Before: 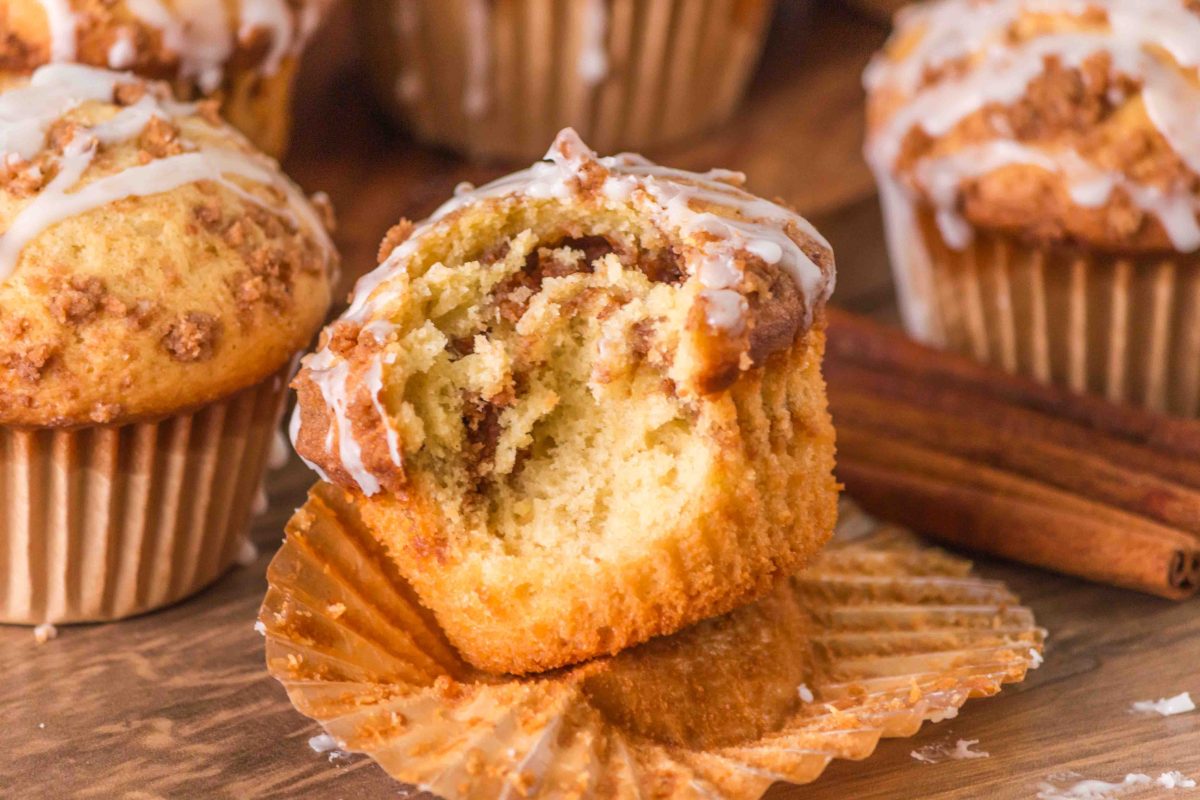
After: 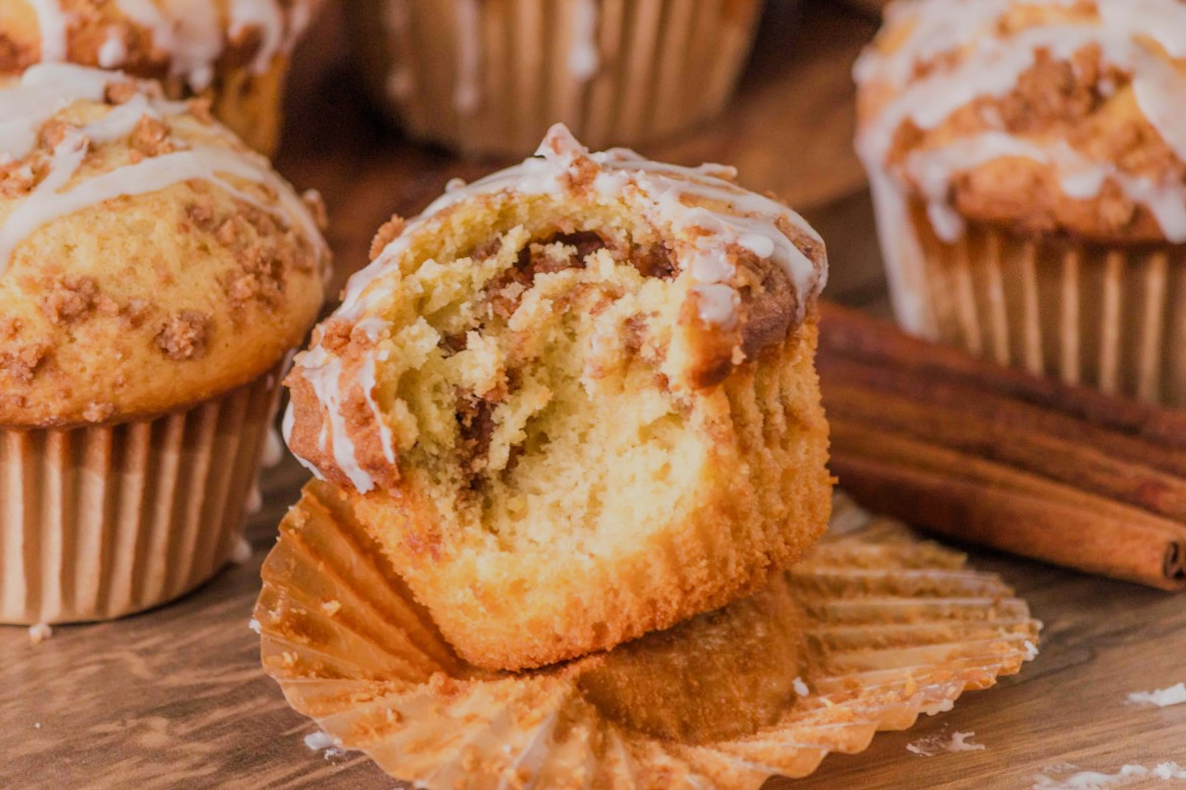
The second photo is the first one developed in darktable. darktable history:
filmic rgb: black relative exposure -7.65 EV, white relative exposure 4.56 EV, hardness 3.61
rotate and perspective: rotation -0.45°, automatic cropping original format, crop left 0.008, crop right 0.992, crop top 0.012, crop bottom 0.988
